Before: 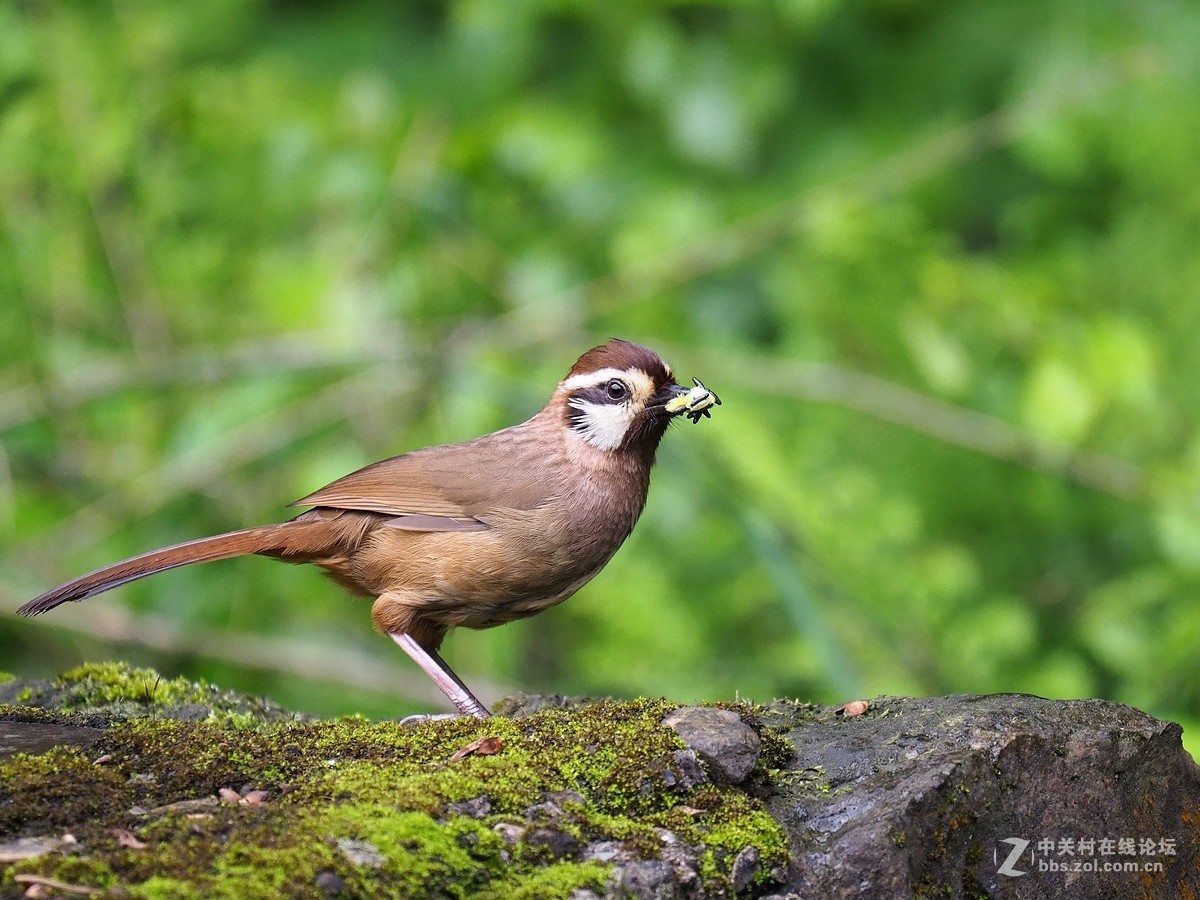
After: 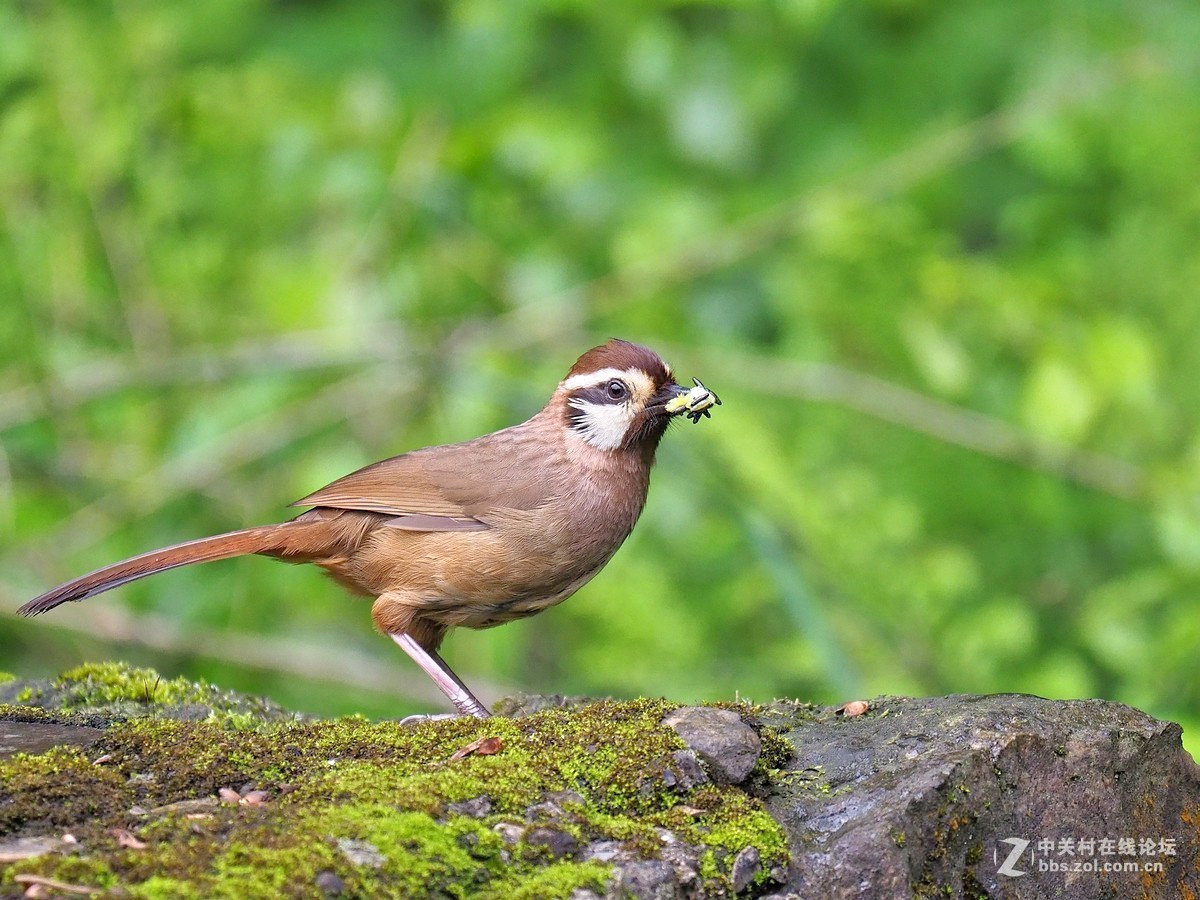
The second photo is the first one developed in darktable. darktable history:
tone equalizer: -7 EV 0.155 EV, -6 EV 0.587 EV, -5 EV 1.11 EV, -4 EV 1.3 EV, -3 EV 1.15 EV, -2 EV 0.6 EV, -1 EV 0.154 EV
